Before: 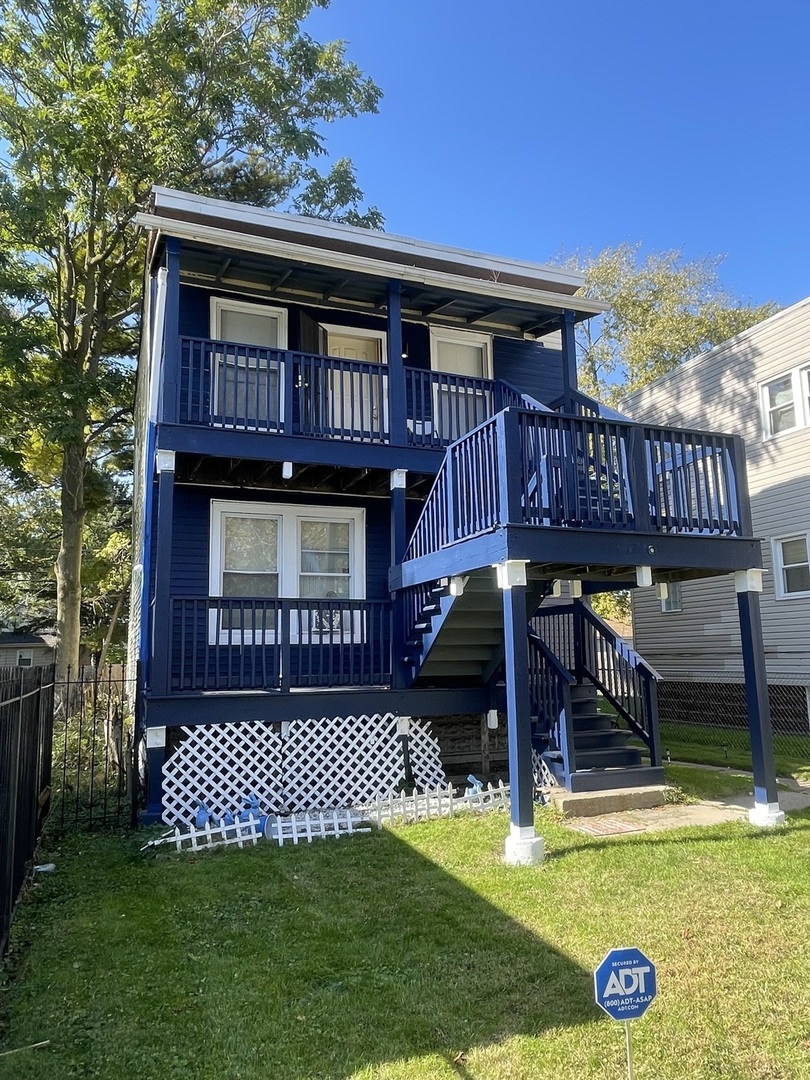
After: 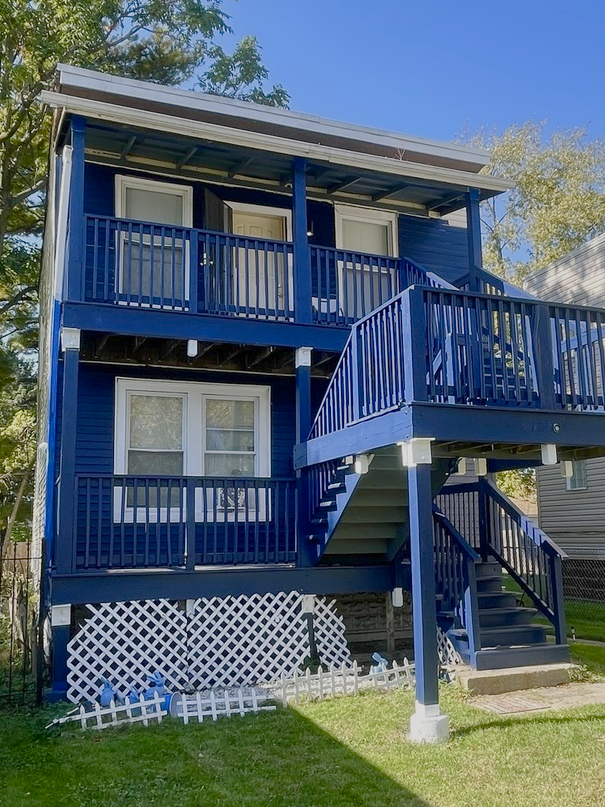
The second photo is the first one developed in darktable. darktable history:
crop and rotate: left 11.831%, top 11.346%, right 13.429%, bottom 13.899%
color balance rgb: shadows lift › chroma 1%, shadows lift › hue 113°, highlights gain › chroma 0.2%, highlights gain › hue 333°, perceptual saturation grading › global saturation 20%, perceptual saturation grading › highlights -50%, perceptual saturation grading › shadows 25%, contrast -20%
